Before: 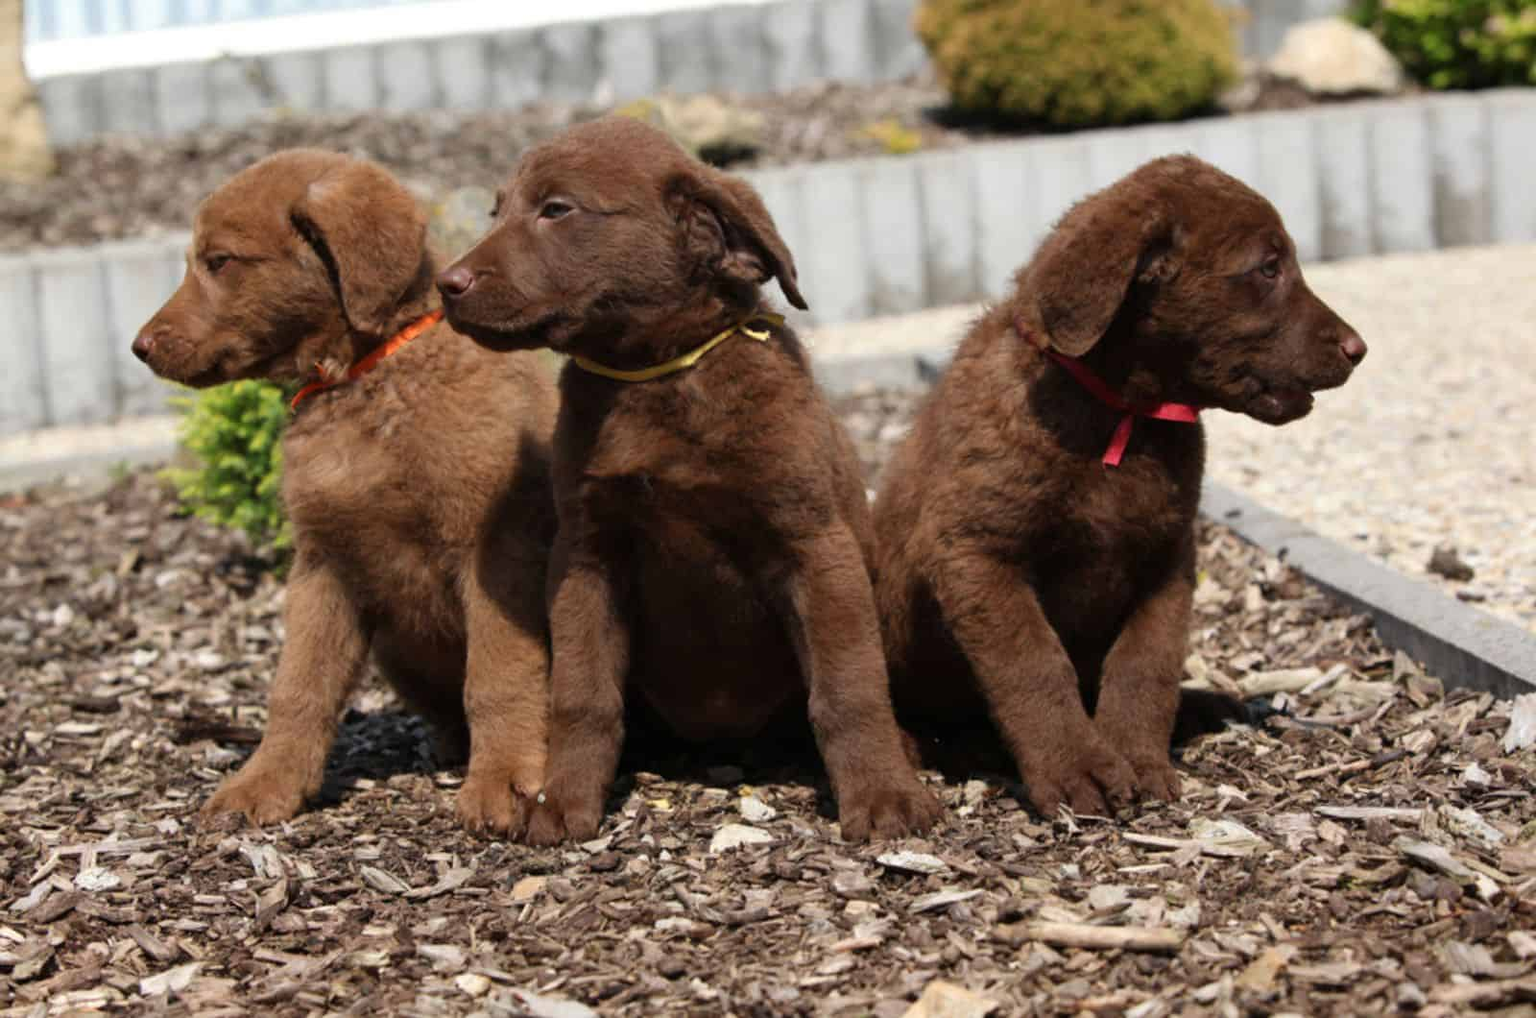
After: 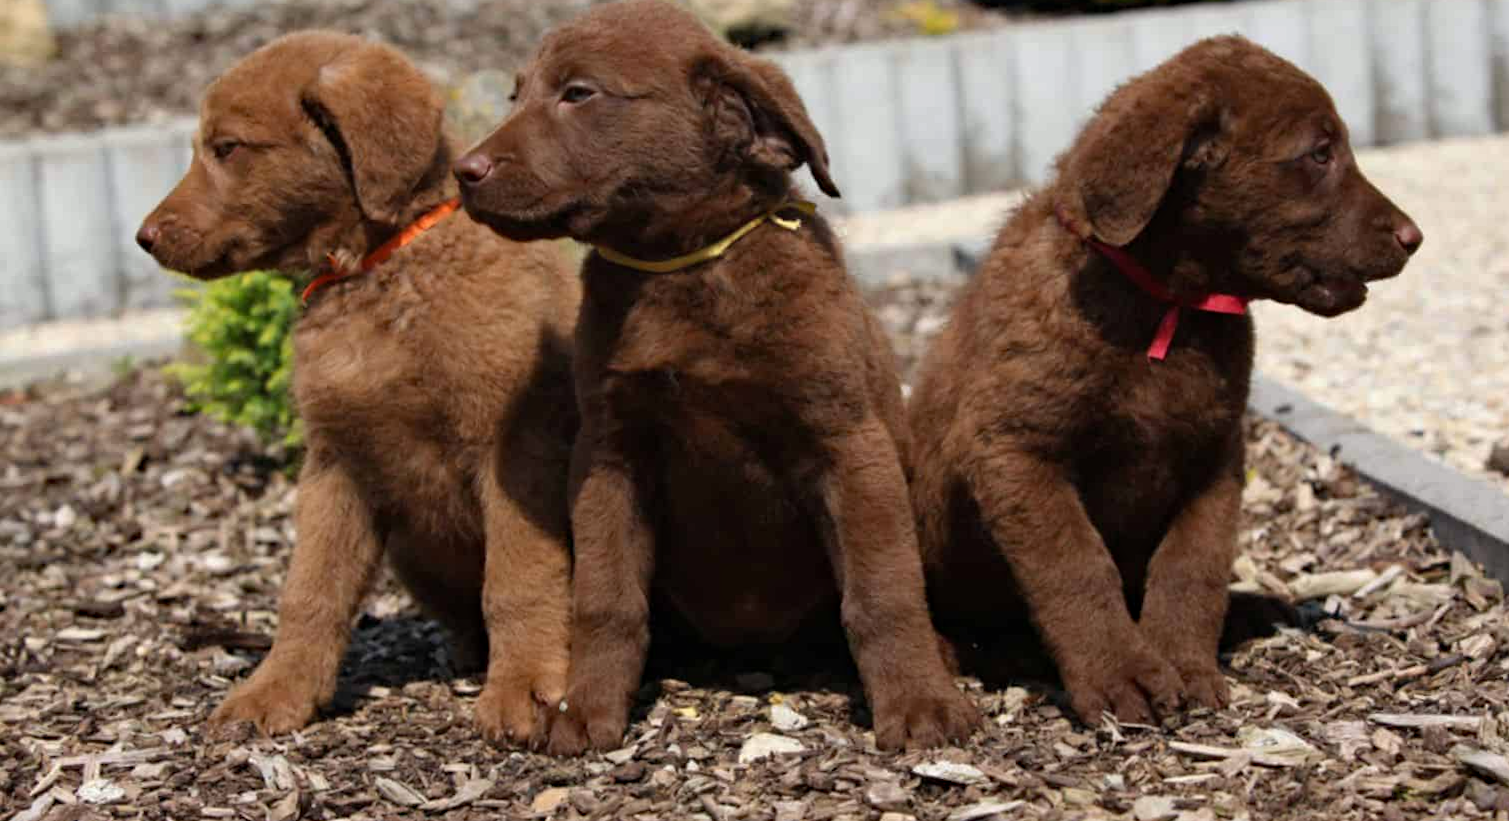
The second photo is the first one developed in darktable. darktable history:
haze removal: compatibility mode true
crop and rotate: angle 0.076°, top 11.76%, right 5.469%, bottom 10.627%
